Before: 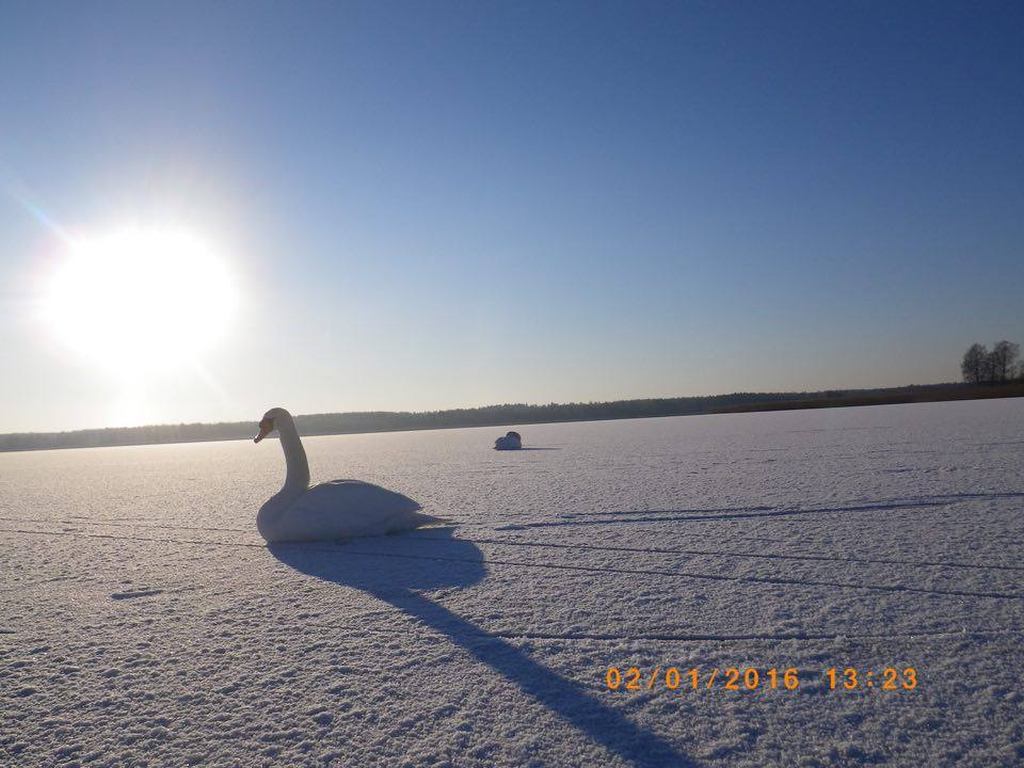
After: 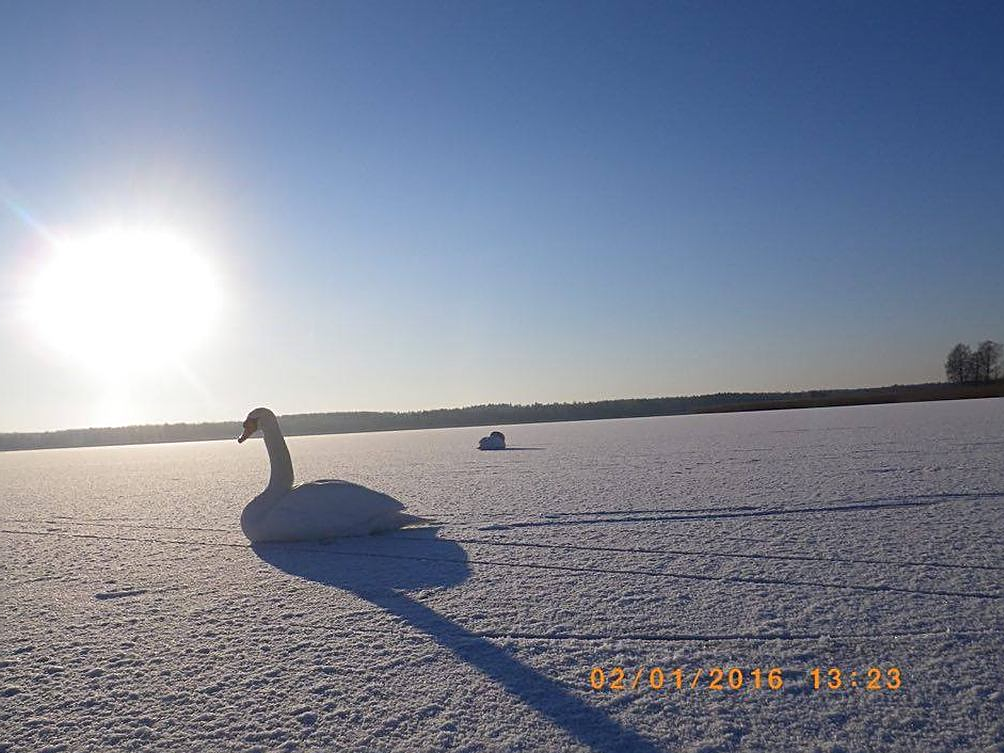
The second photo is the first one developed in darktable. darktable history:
crop: left 1.642%, right 0.278%, bottom 1.865%
sharpen: on, module defaults
